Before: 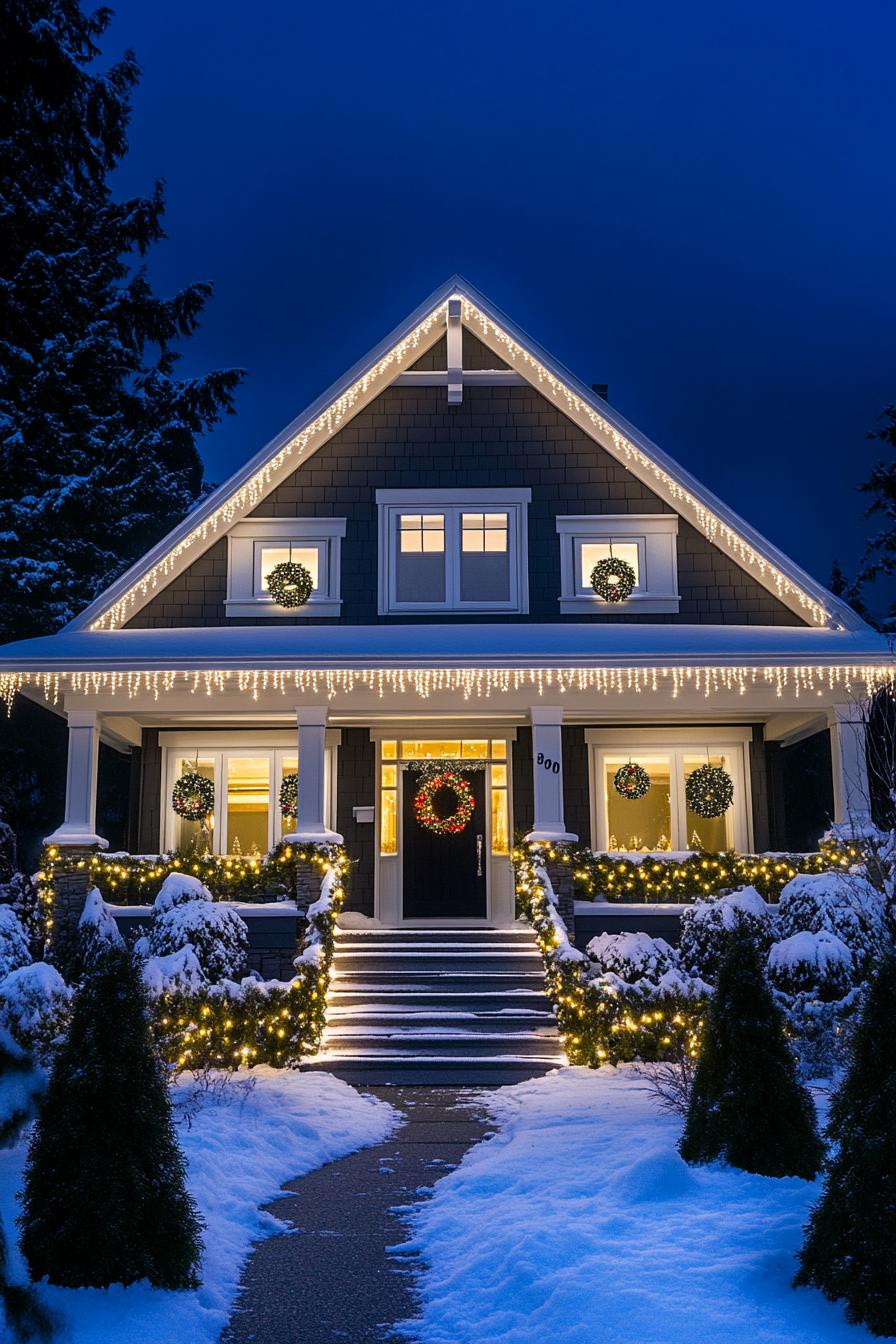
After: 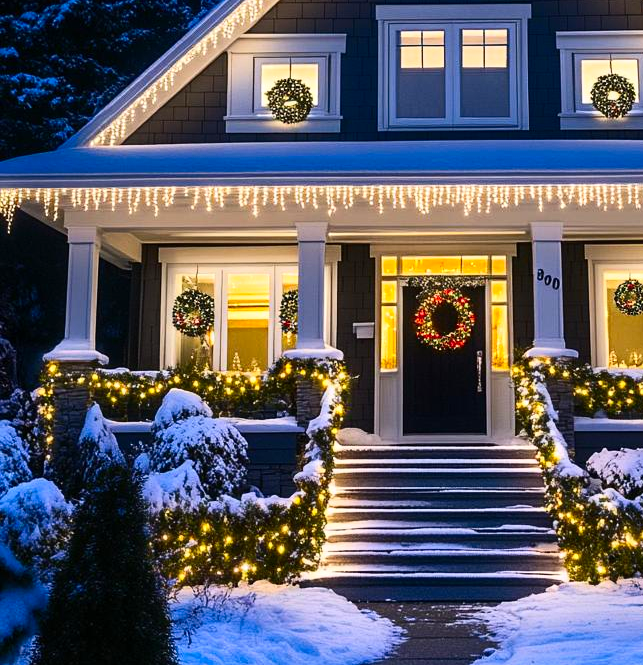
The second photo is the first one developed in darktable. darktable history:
crop: top 36.028%, right 28.223%, bottom 14.487%
contrast brightness saturation: contrast 0.234, brightness 0.099, saturation 0.285
